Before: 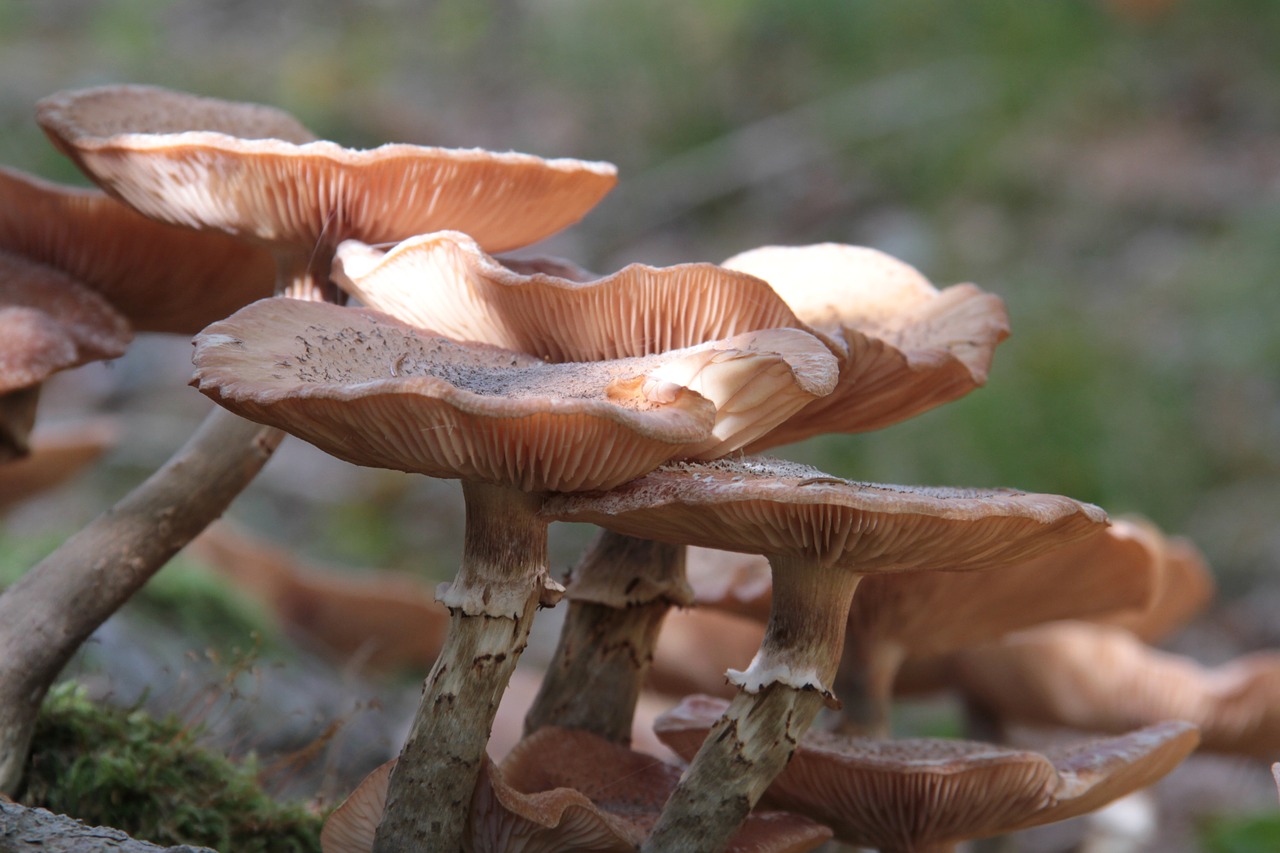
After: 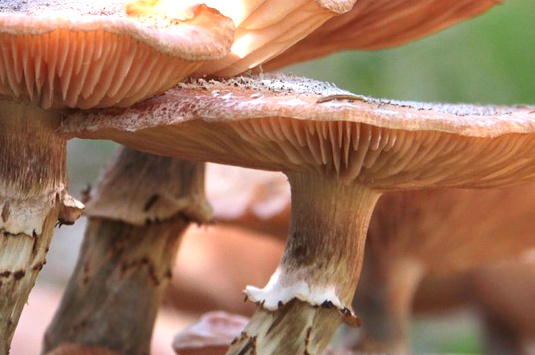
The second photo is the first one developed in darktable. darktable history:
crop: left 37.617%, top 44.99%, right 20.56%, bottom 13.387%
contrast brightness saturation: contrast 0.081, saturation 0.204
exposure: black level correction 0, exposure 1.199 EV, compensate highlight preservation false
